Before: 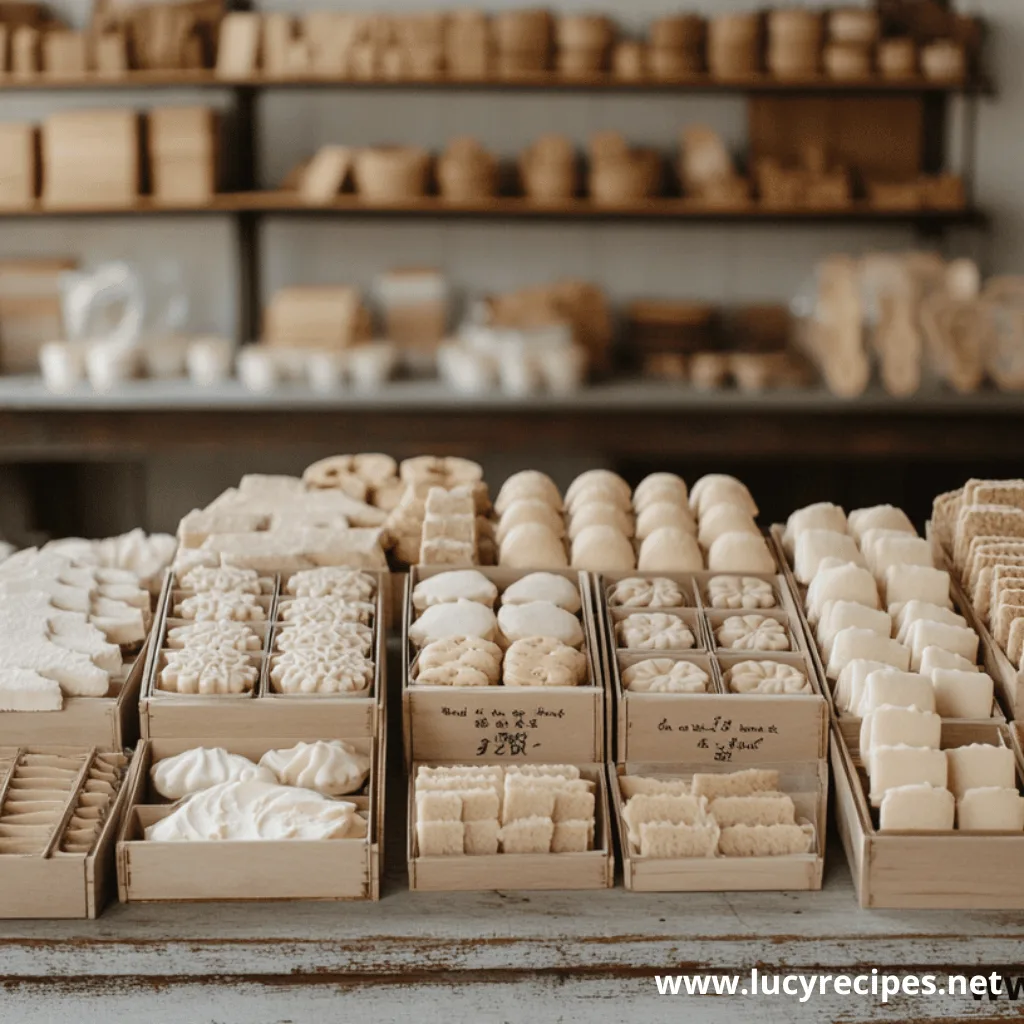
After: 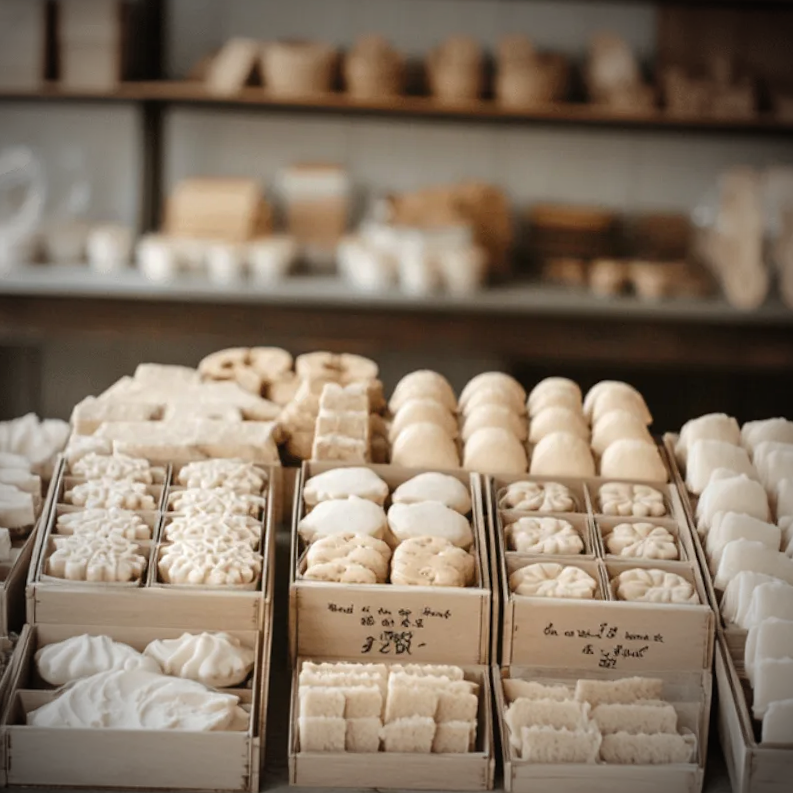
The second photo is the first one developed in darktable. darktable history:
exposure: exposure 0.375 EV, compensate highlight preservation false
vignetting: fall-off start 67.5%, fall-off radius 67.23%, brightness -0.813, automatic ratio true
rotate and perspective: rotation 2.17°, automatic cropping off
crop and rotate: left 11.831%, top 11.346%, right 13.429%, bottom 13.899%
